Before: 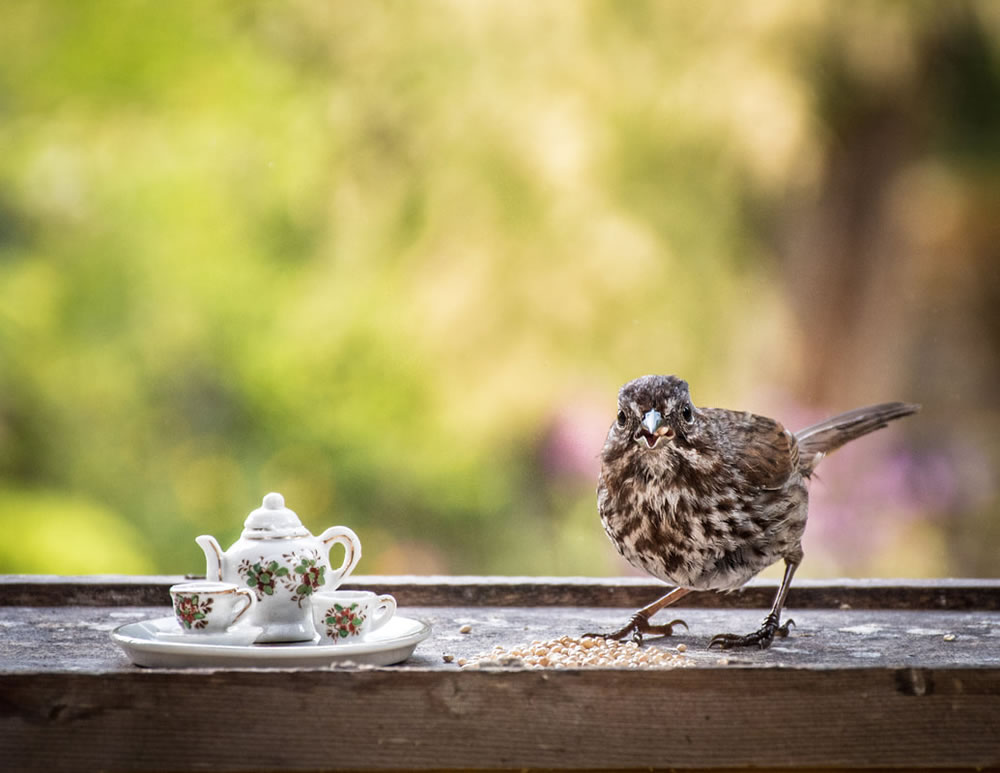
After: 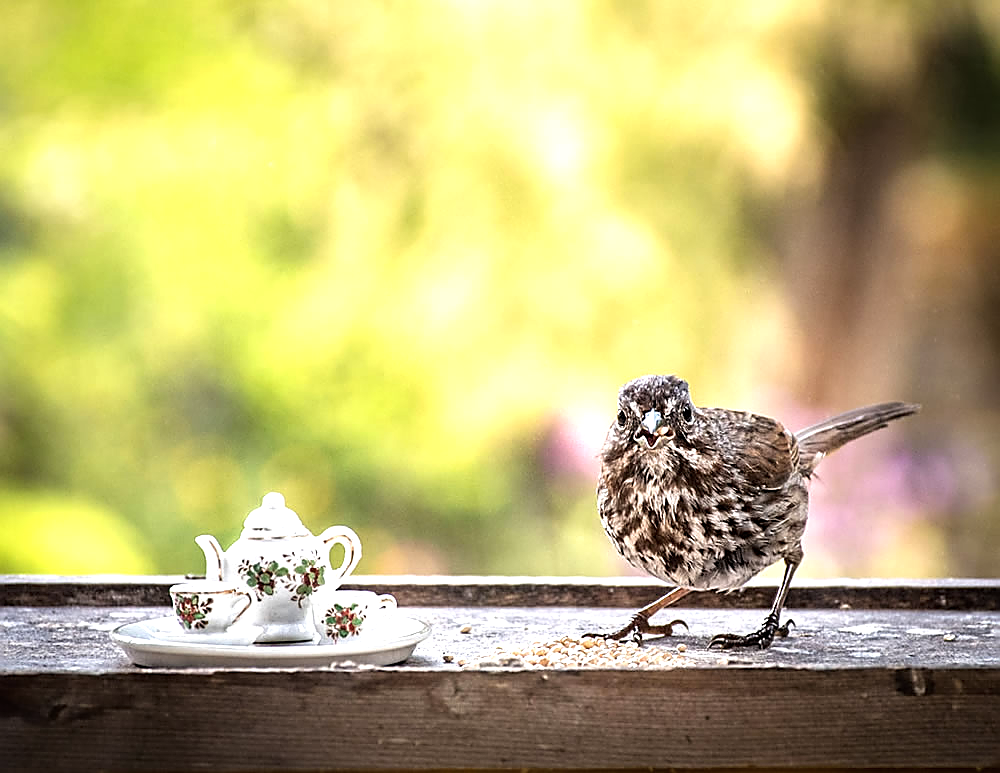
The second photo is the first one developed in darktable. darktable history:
sharpen: radius 1.427, amount 1.258, threshold 0.612
tone equalizer: -8 EV -0.72 EV, -7 EV -0.739 EV, -6 EV -0.631 EV, -5 EV -0.423 EV, -3 EV 0.368 EV, -2 EV 0.6 EV, -1 EV 0.686 EV, +0 EV 0.76 EV
